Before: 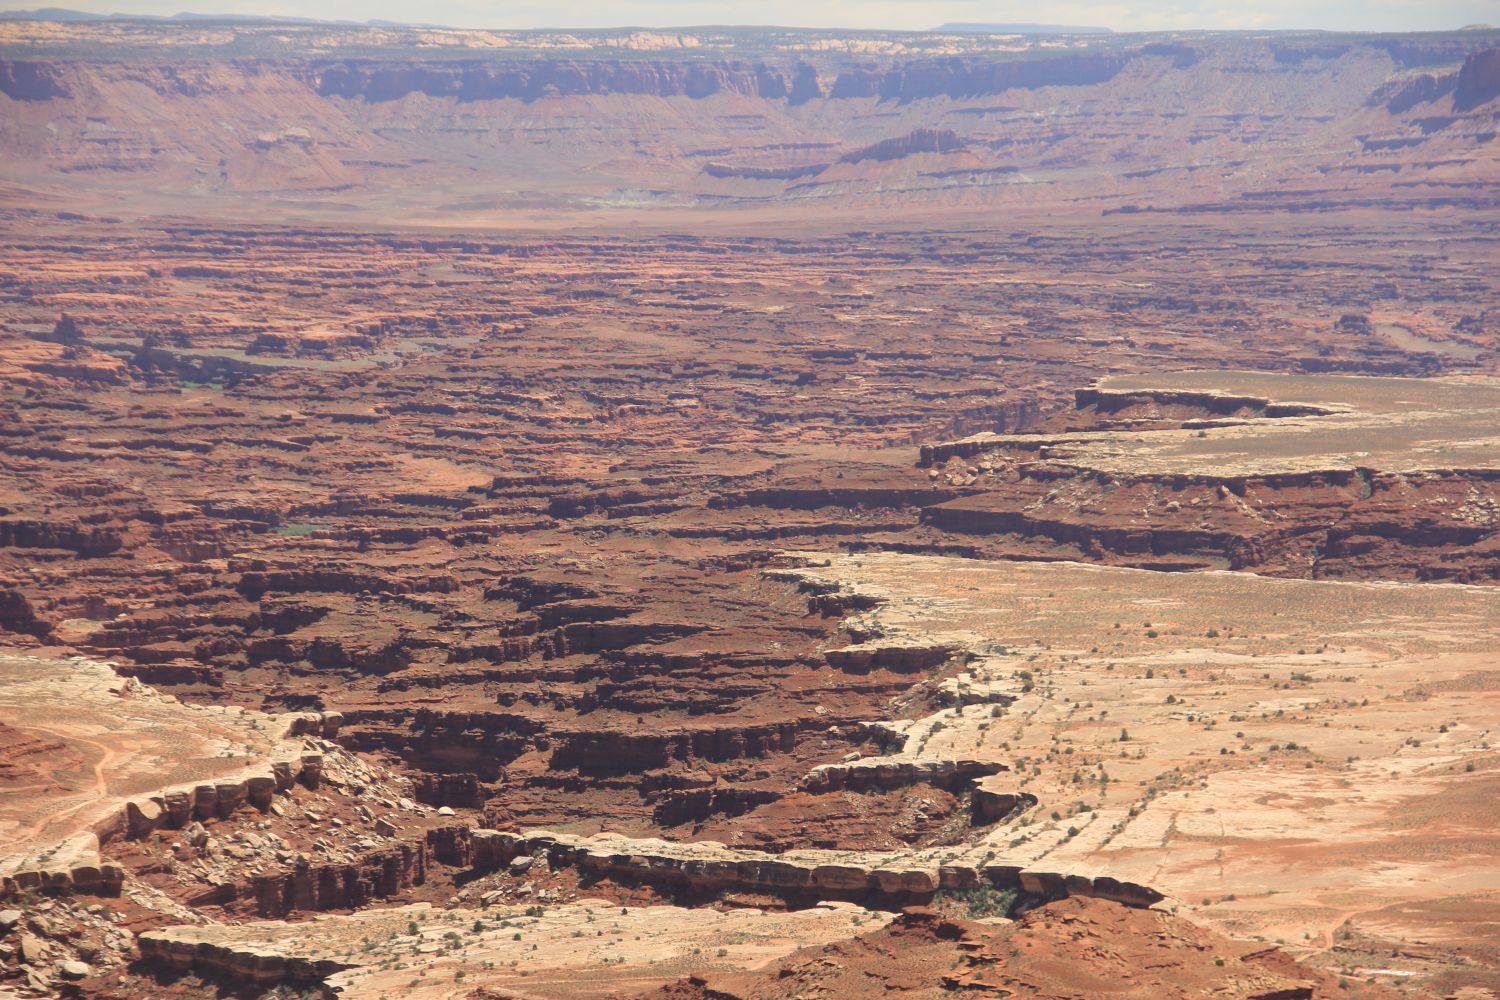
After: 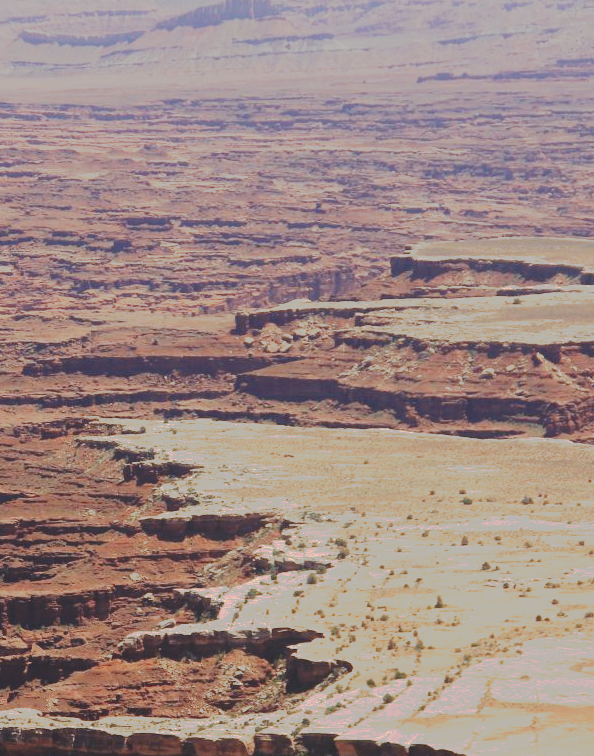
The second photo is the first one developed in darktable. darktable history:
tone curve: curves: ch0 [(0, 0) (0.003, 0.118) (0.011, 0.118) (0.025, 0.122) (0.044, 0.131) (0.069, 0.142) (0.1, 0.155) (0.136, 0.168) (0.177, 0.183) (0.224, 0.216) (0.277, 0.265) (0.335, 0.337) (0.399, 0.415) (0.468, 0.506) (0.543, 0.586) (0.623, 0.665) (0.709, 0.716) (0.801, 0.737) (0.898, 0.744) (1, 1)], preserve colors none
tone equalizer: on, module defaults
crop: left 45.721%, top 13.393%, right 14.118%, bottom 10.01%
